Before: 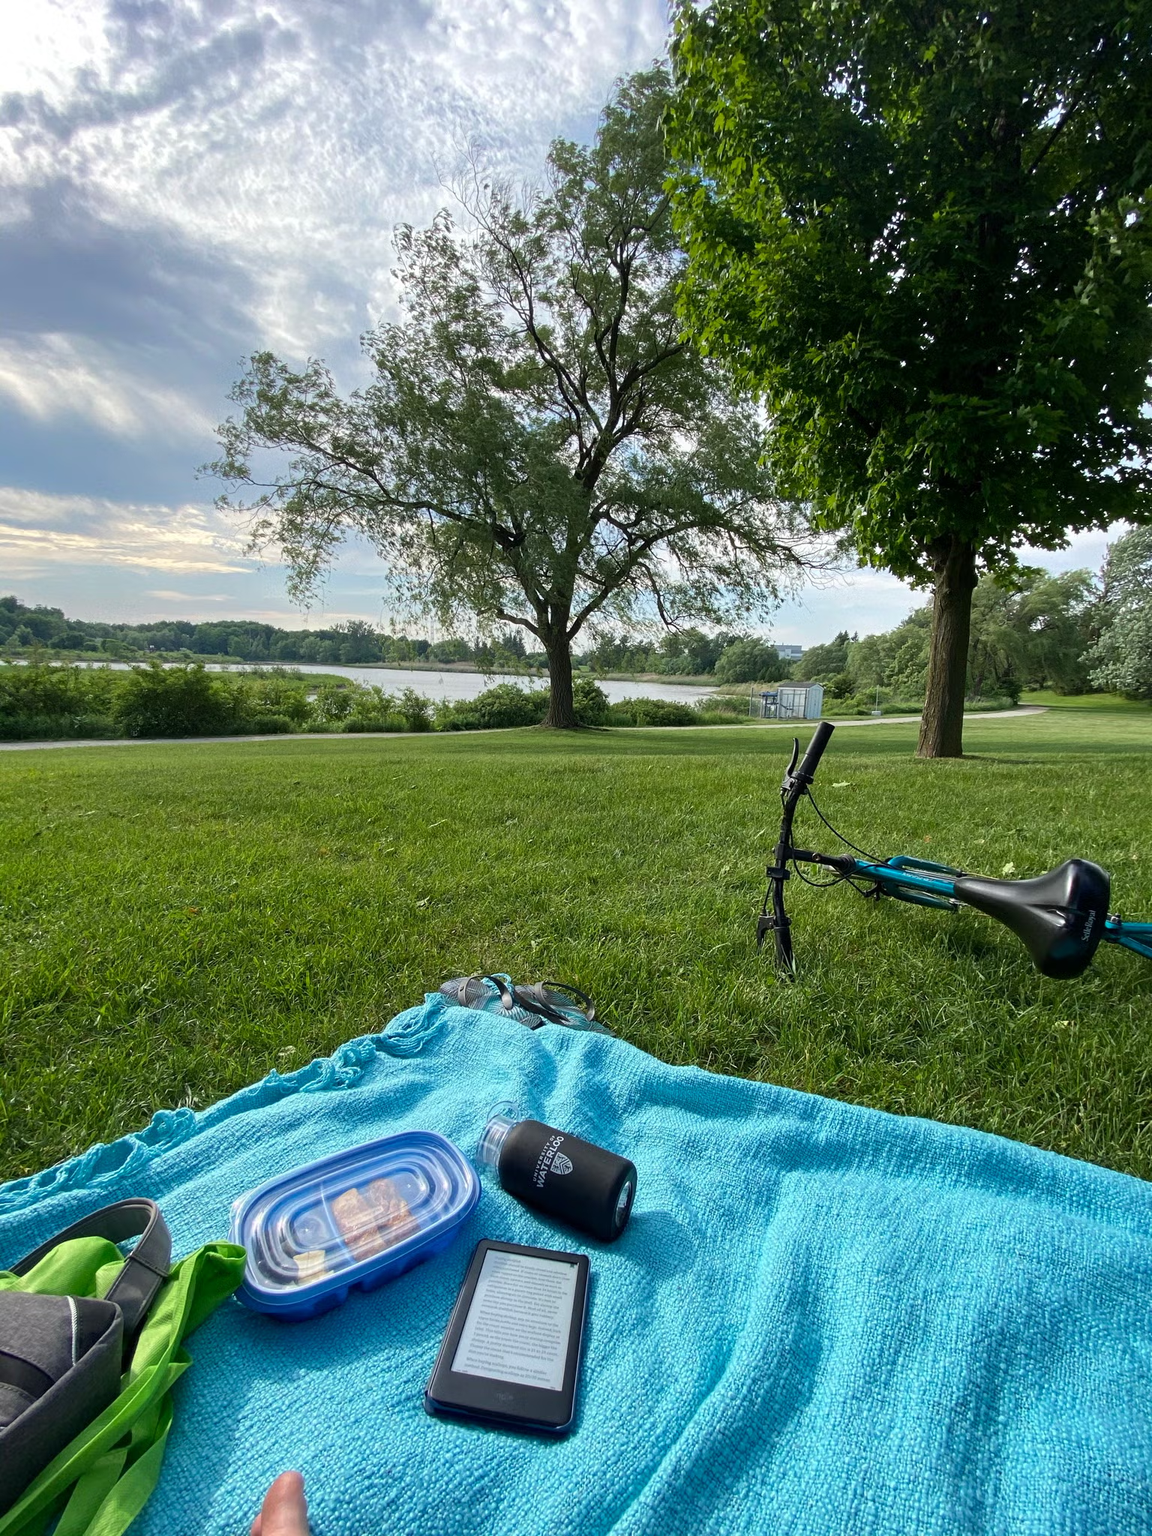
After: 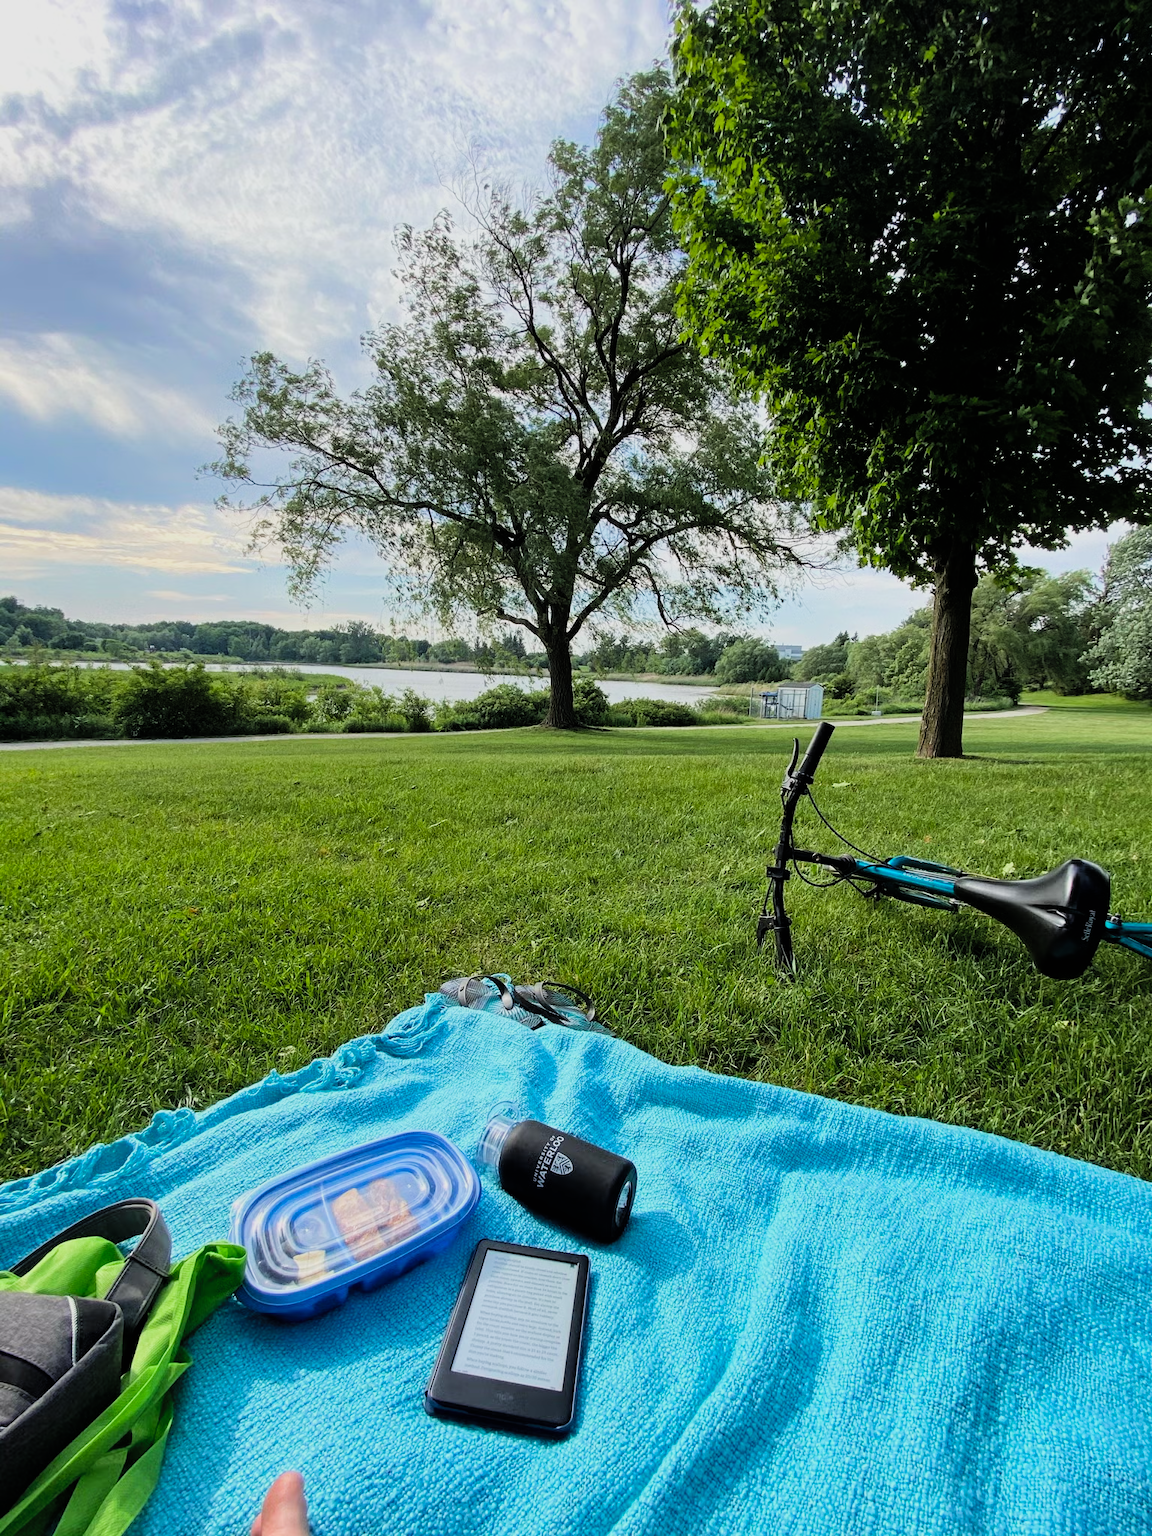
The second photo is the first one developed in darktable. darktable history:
contrast brightness saturation: brightness 0.09, saturation 0.19
filmic rgb: black relative exposure -7.65 EV, white relative exposure 4.56 EV, hardness 3.61, contrast 1.25
